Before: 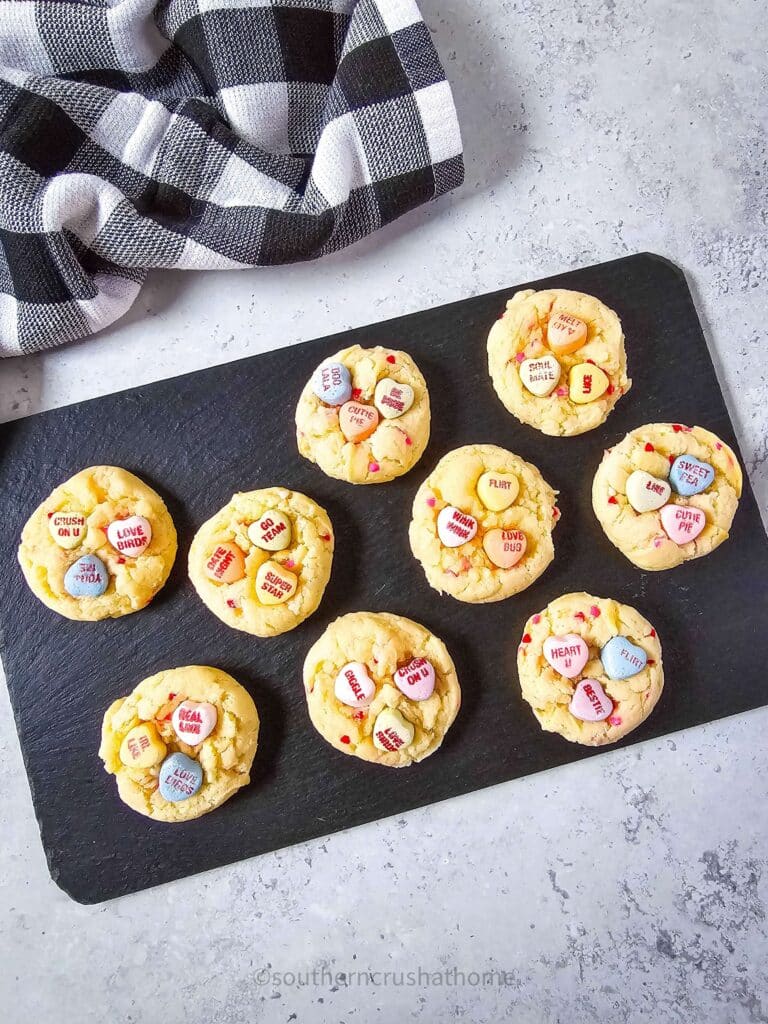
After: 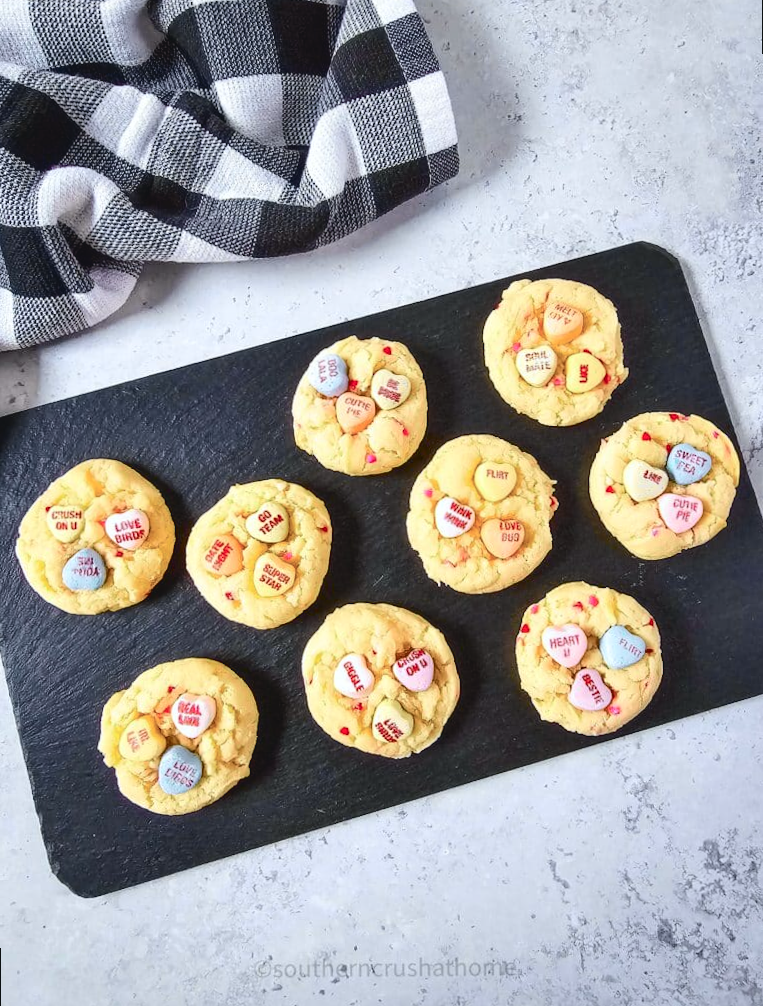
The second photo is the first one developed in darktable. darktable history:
rotate and perspective: rotation -0.45°, automatic cropping original format, crop left 0.008, crop right 0.992, crop top 0.012, crop bottom 0.988
tone curve: curves: ch0 [(0, 0.046) (0.037, 0.056) (0.176, 0.162) (0.33, 0.331) (0.432, 0.475) (0.601, 0.665) (0.843, 0.876) (1, 1)]; ch1 [(0, 0) (0.339, 0.349) (0.445, 0.42) (0.476, 0.47) (0.497, 0.492) (0.523, 0.514) (0.557, 0.558) (0.632, 0.615) (0.728, 0.746) (1, 1)]; ch2 [(0, 0) (0.327, 0.324) (0.417, 0.44) (0.46, 0.453) (0.502, 0.495) (0.526, 0.52) (0.54, 0.55) (0.606, 0.626) (0.745, 0.704) (1, 1)], color space Lab, independent channels, preserve colors none
